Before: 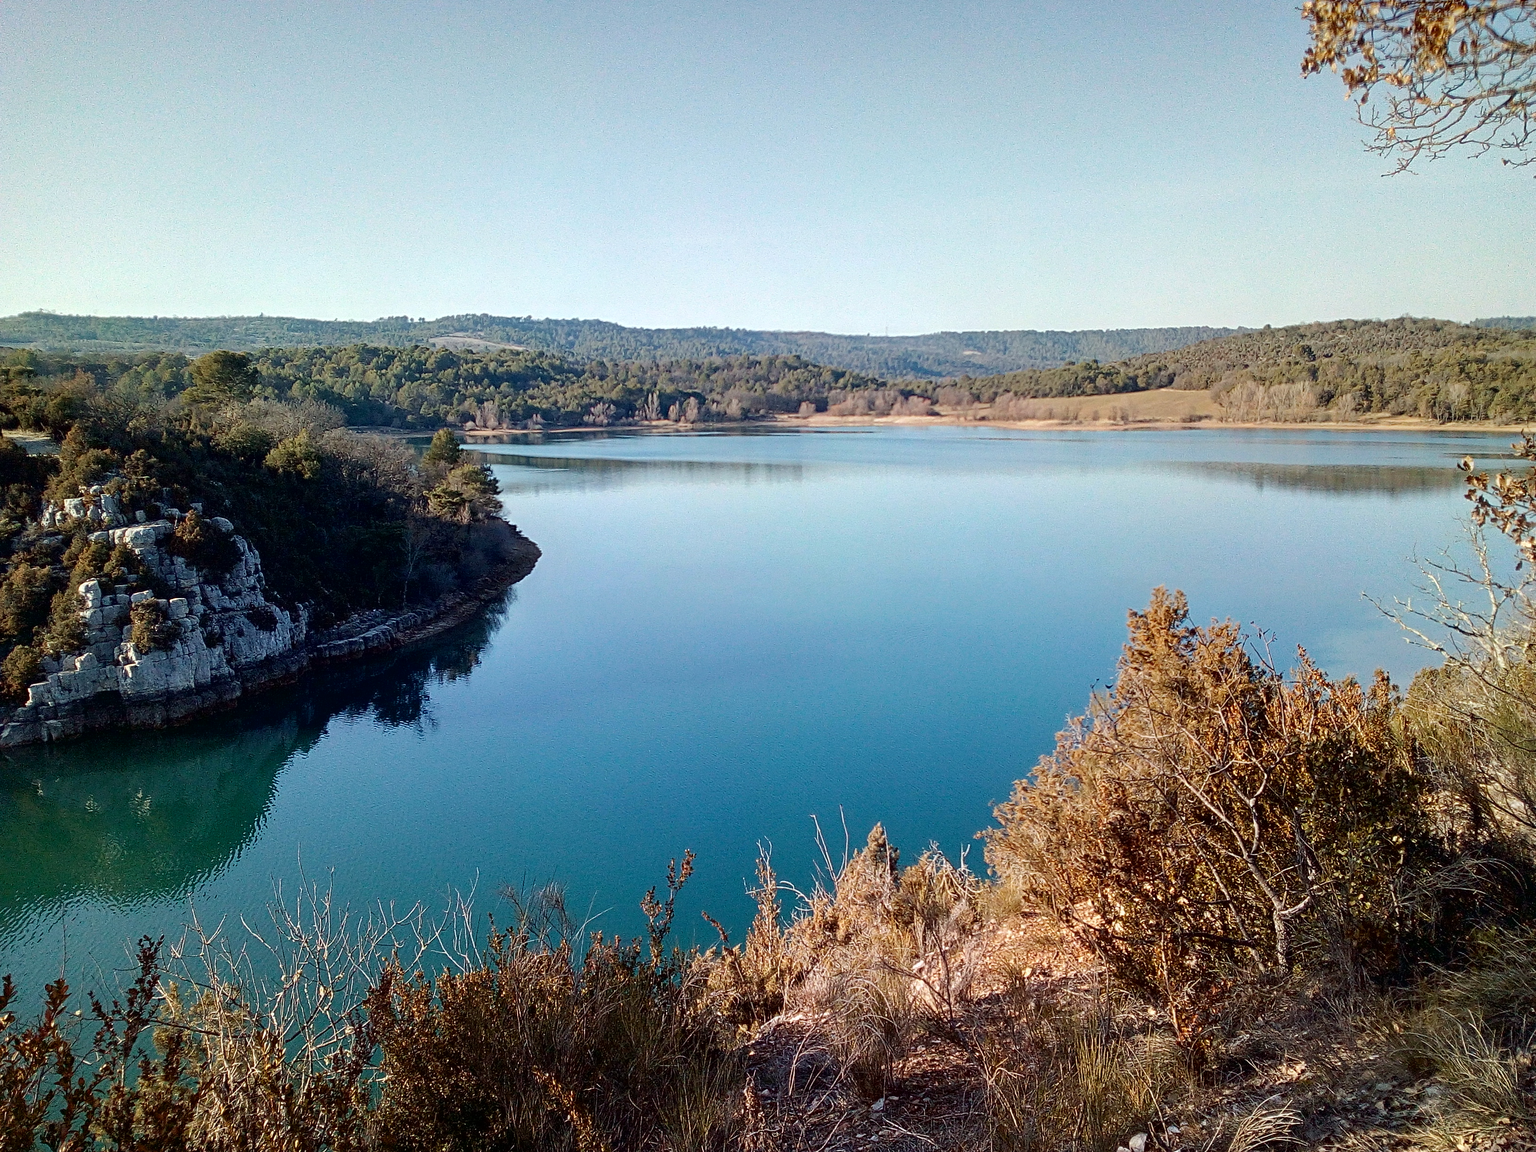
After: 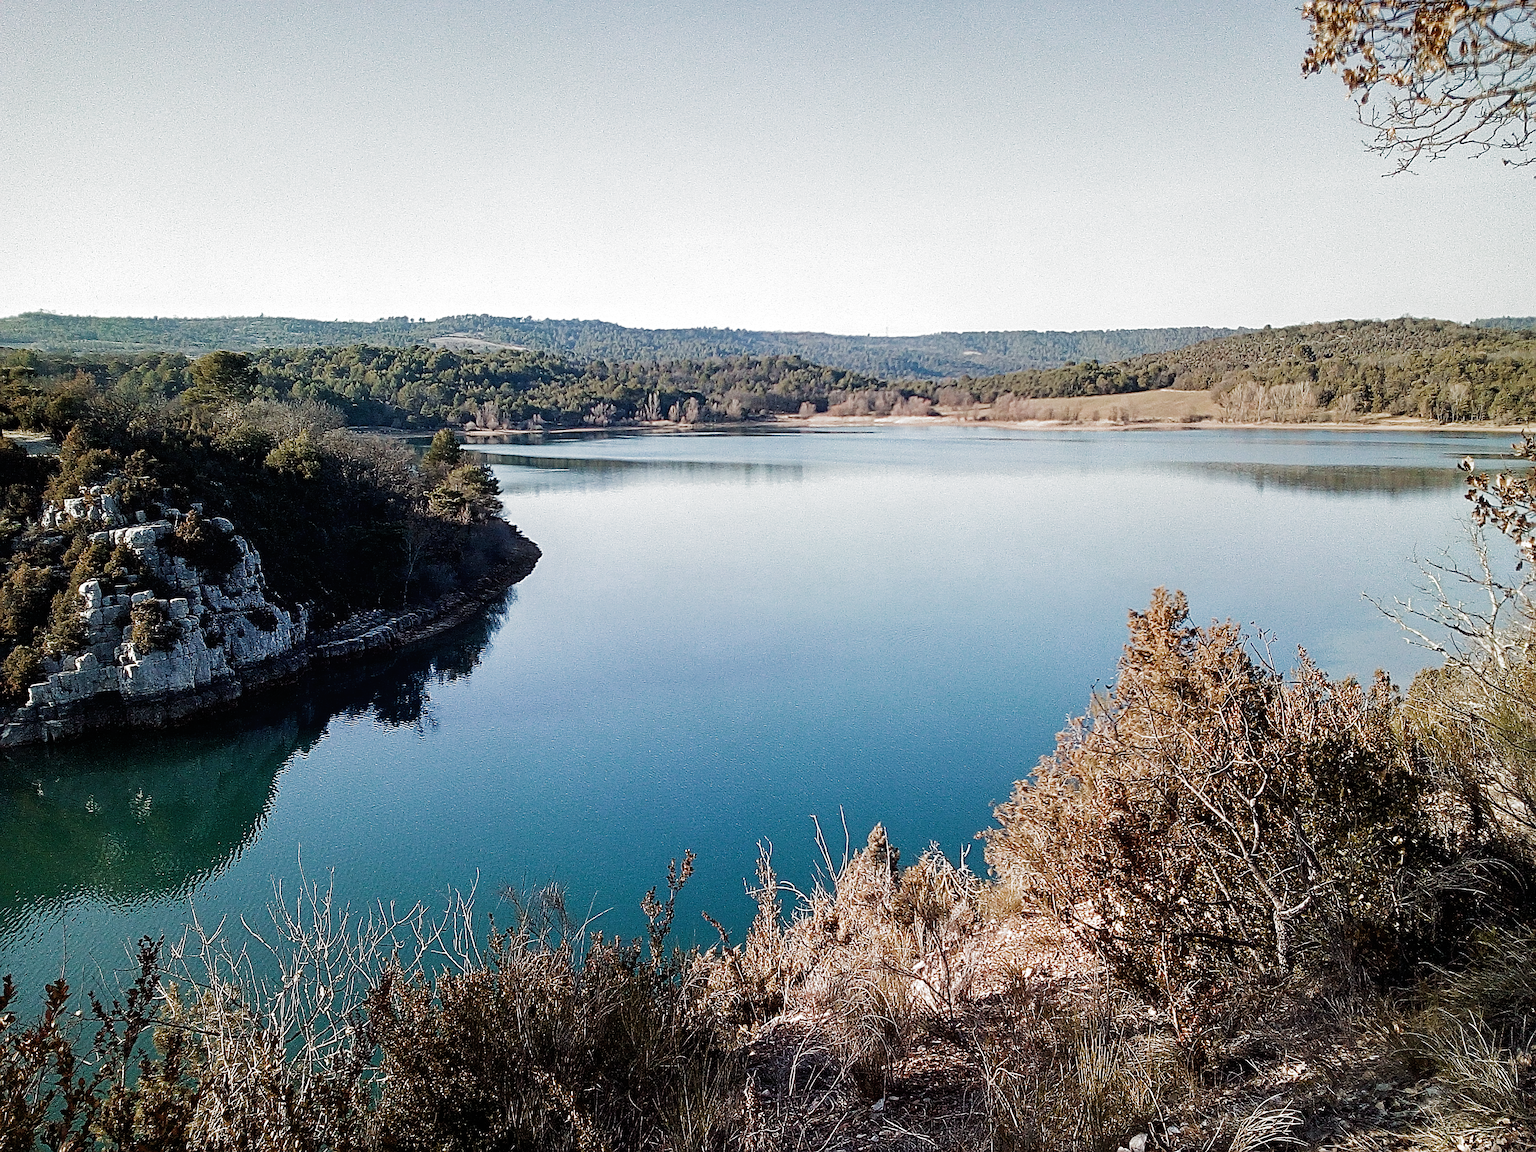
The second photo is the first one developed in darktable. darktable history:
filmic rgb: black relative exposure -9.06 EV, white relative exposure 2.31 EV, threshold 3.06 EV, hardness 7.4, color science v5 (2021), contrast in shadows safe, contrast in highlights safe, enable highlight reconstruction true
sharpen: on, module defaults
